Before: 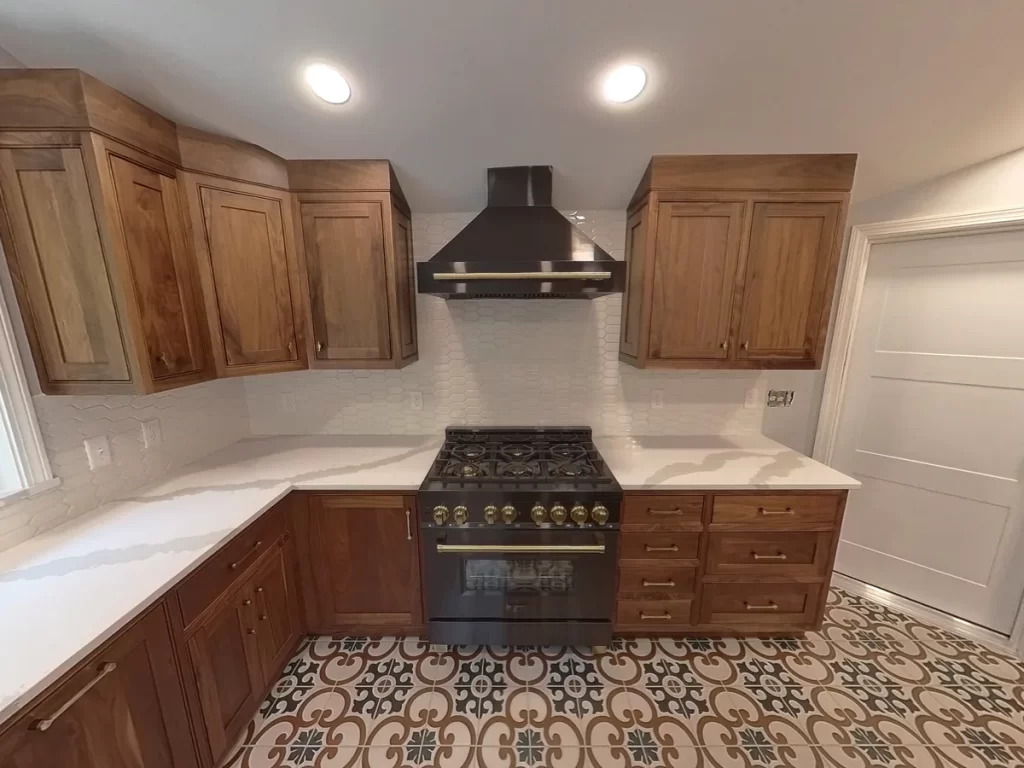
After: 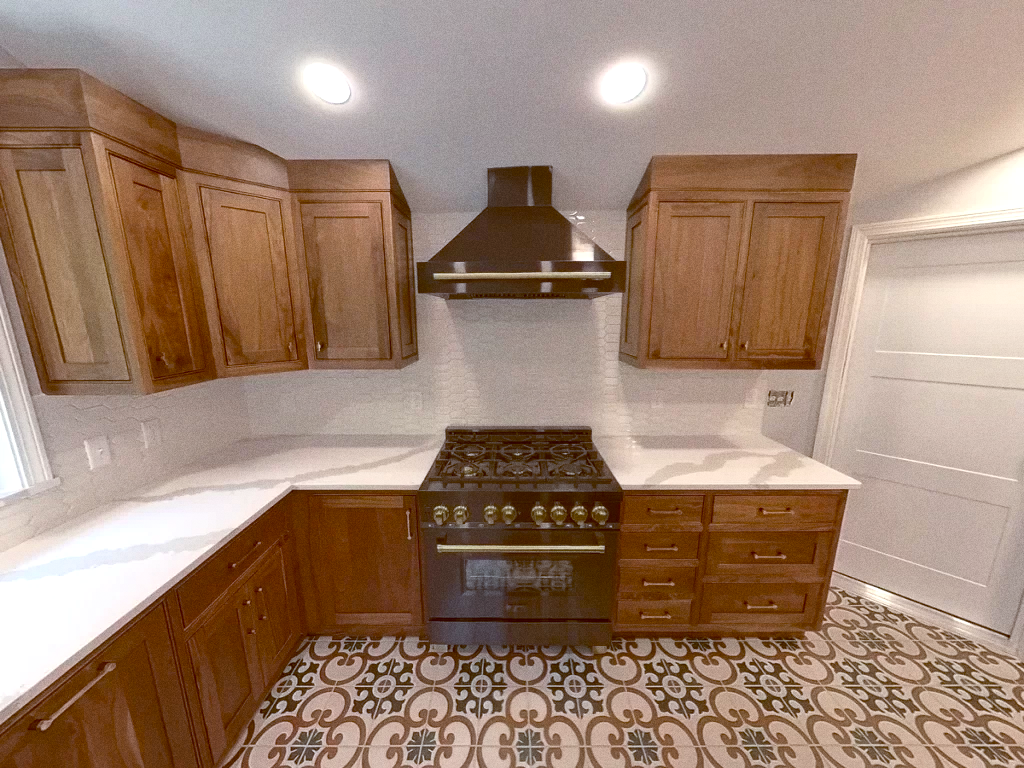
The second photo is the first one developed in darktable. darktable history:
color balance: lift [1, 1.015, 1.004, 0.985], gamma [1, 0.958, 0.971, 1.042], gain [1, 0.956, 0.977, 1.044]
grain: on, module defaults
exposure: exposure 0.4 EV, compensate highlight preservation false
